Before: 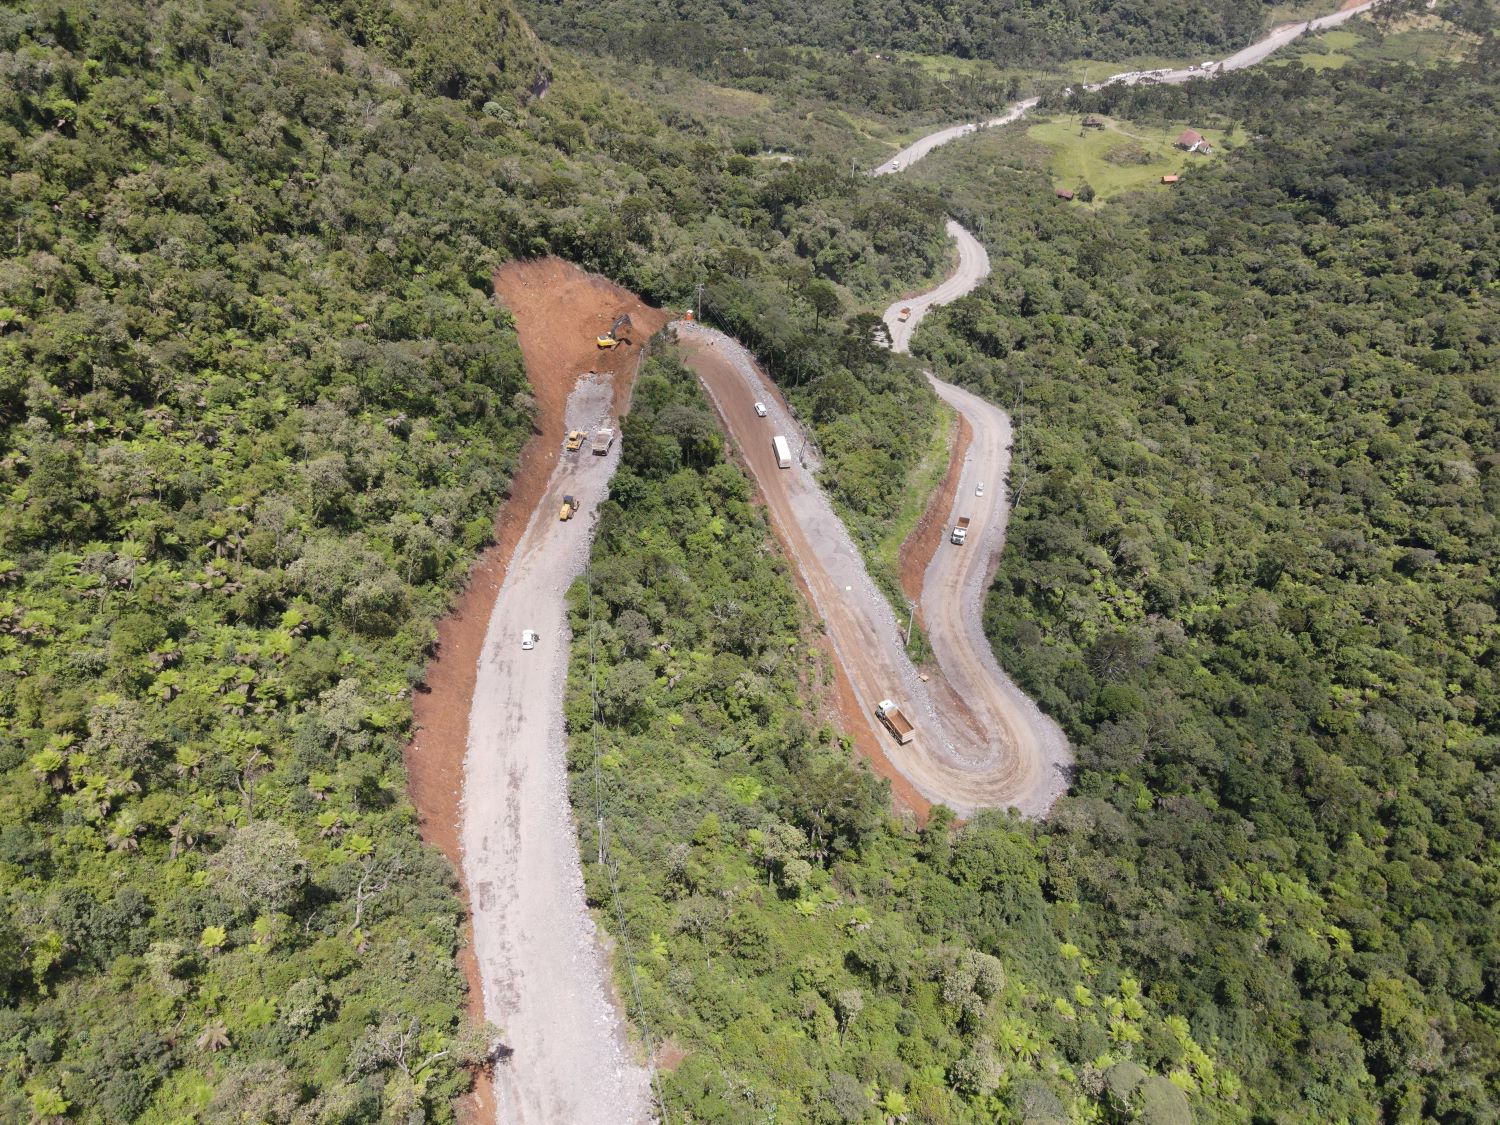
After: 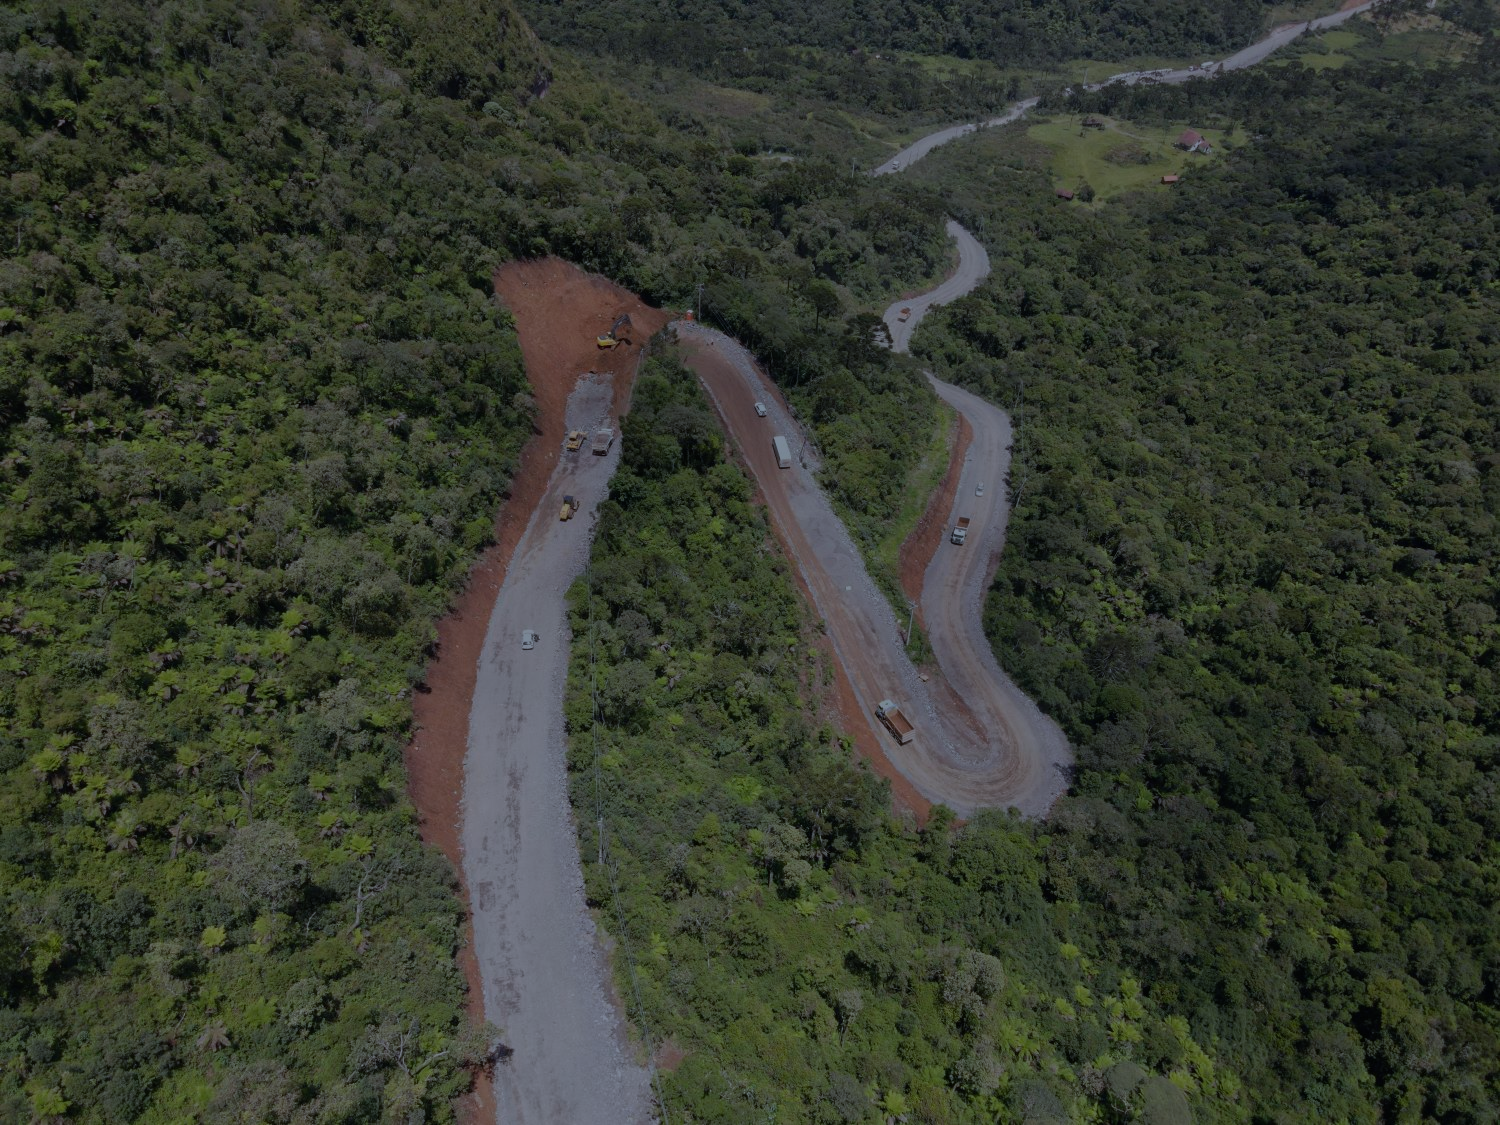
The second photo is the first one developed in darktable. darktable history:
color calibration: output R [0.972, 0.068, -0.094, 0], output G [-0.178, 1.216, -0.086, 0], output B [0.095, -0.136, 0.98, 0], illuminant custom, x 0.371, y 0.381, temperature 4283.16 K
exposure: exposure -2.002 EV, compensate highlight preservation false
